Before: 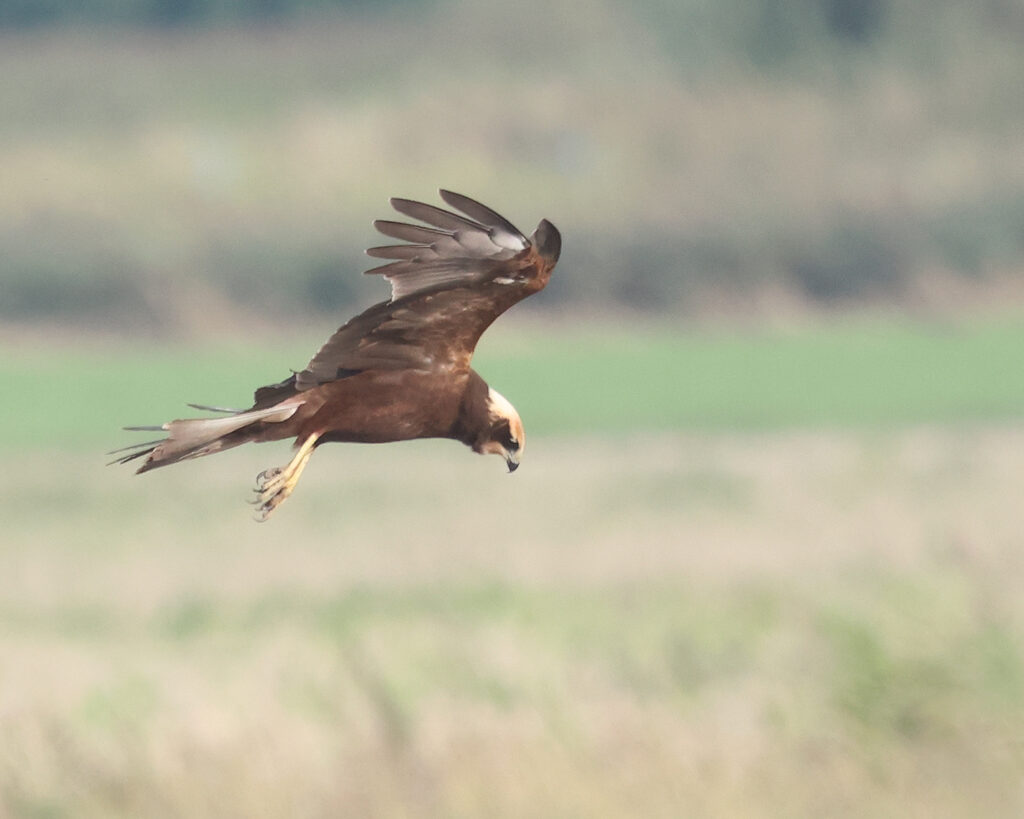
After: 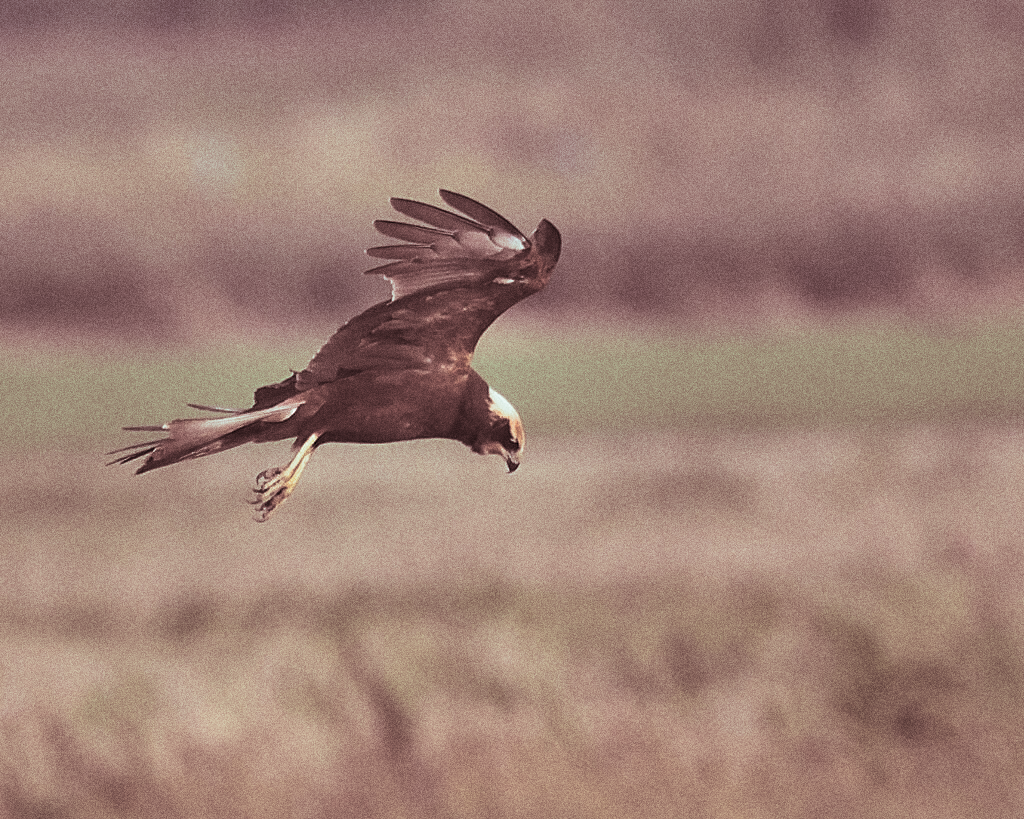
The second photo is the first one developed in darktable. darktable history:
grain: coarseness 0.09 ISO, strength 40%
shadows and highlights: white point adjustment -3.64, highlights -63.34, highlights color adjustment 42%, soften with gaussian
sharpen: on, module defaults
split-toning: shadows › saturation 0.3, highlights › hue 180°, highlights › saturation 0.3, compress 0%
